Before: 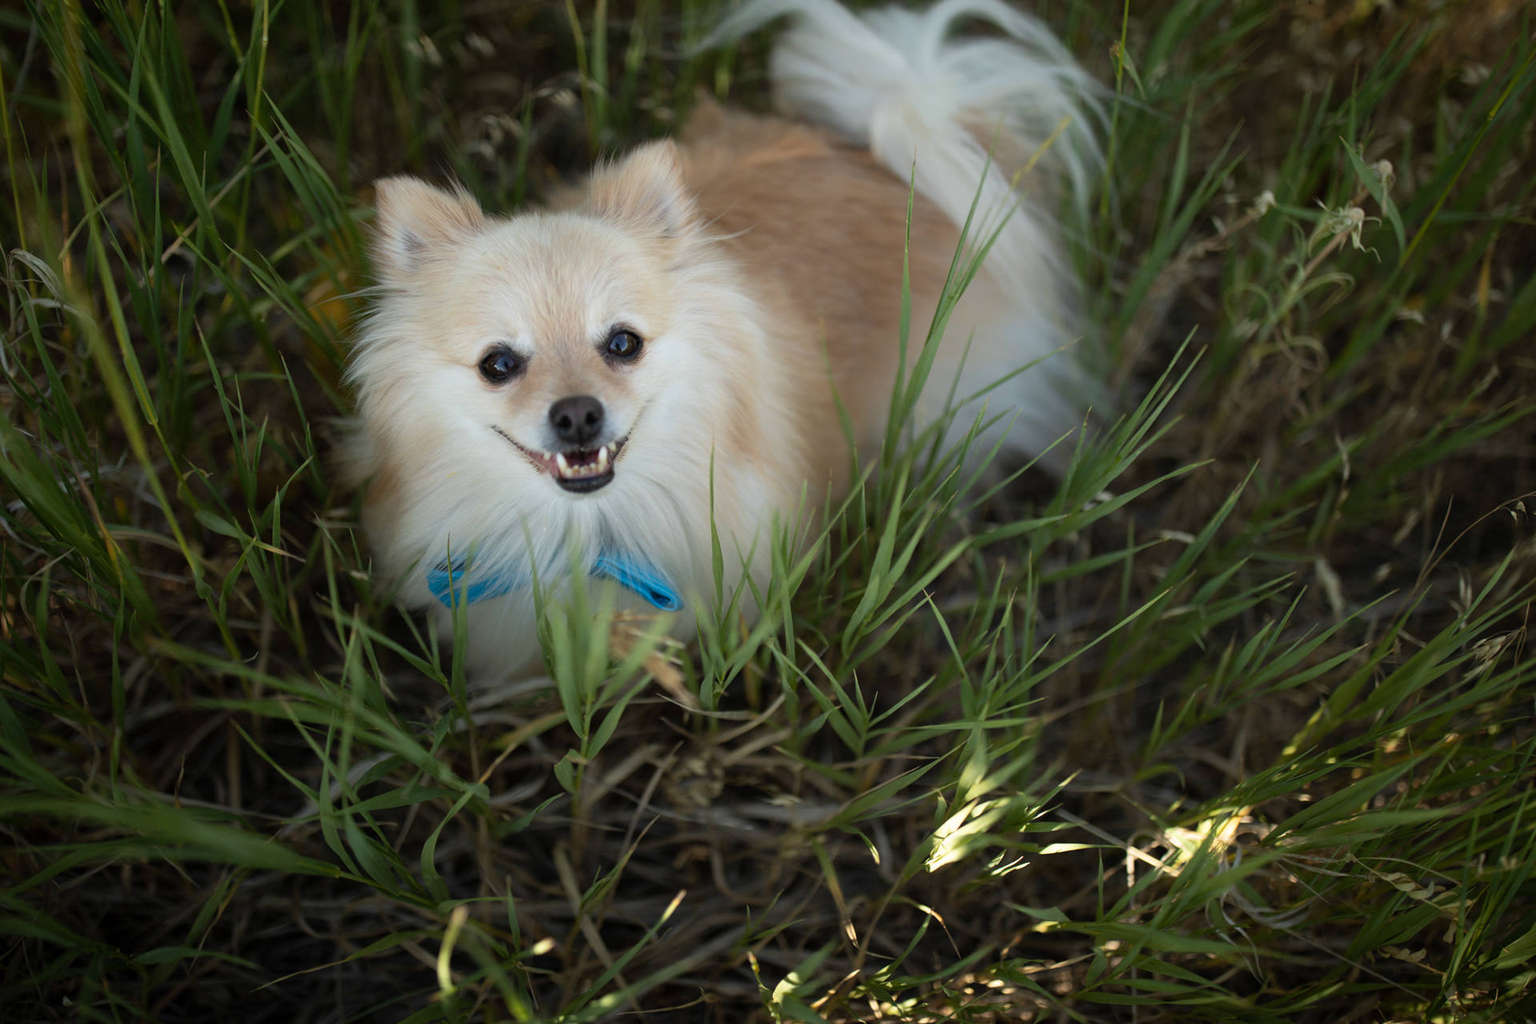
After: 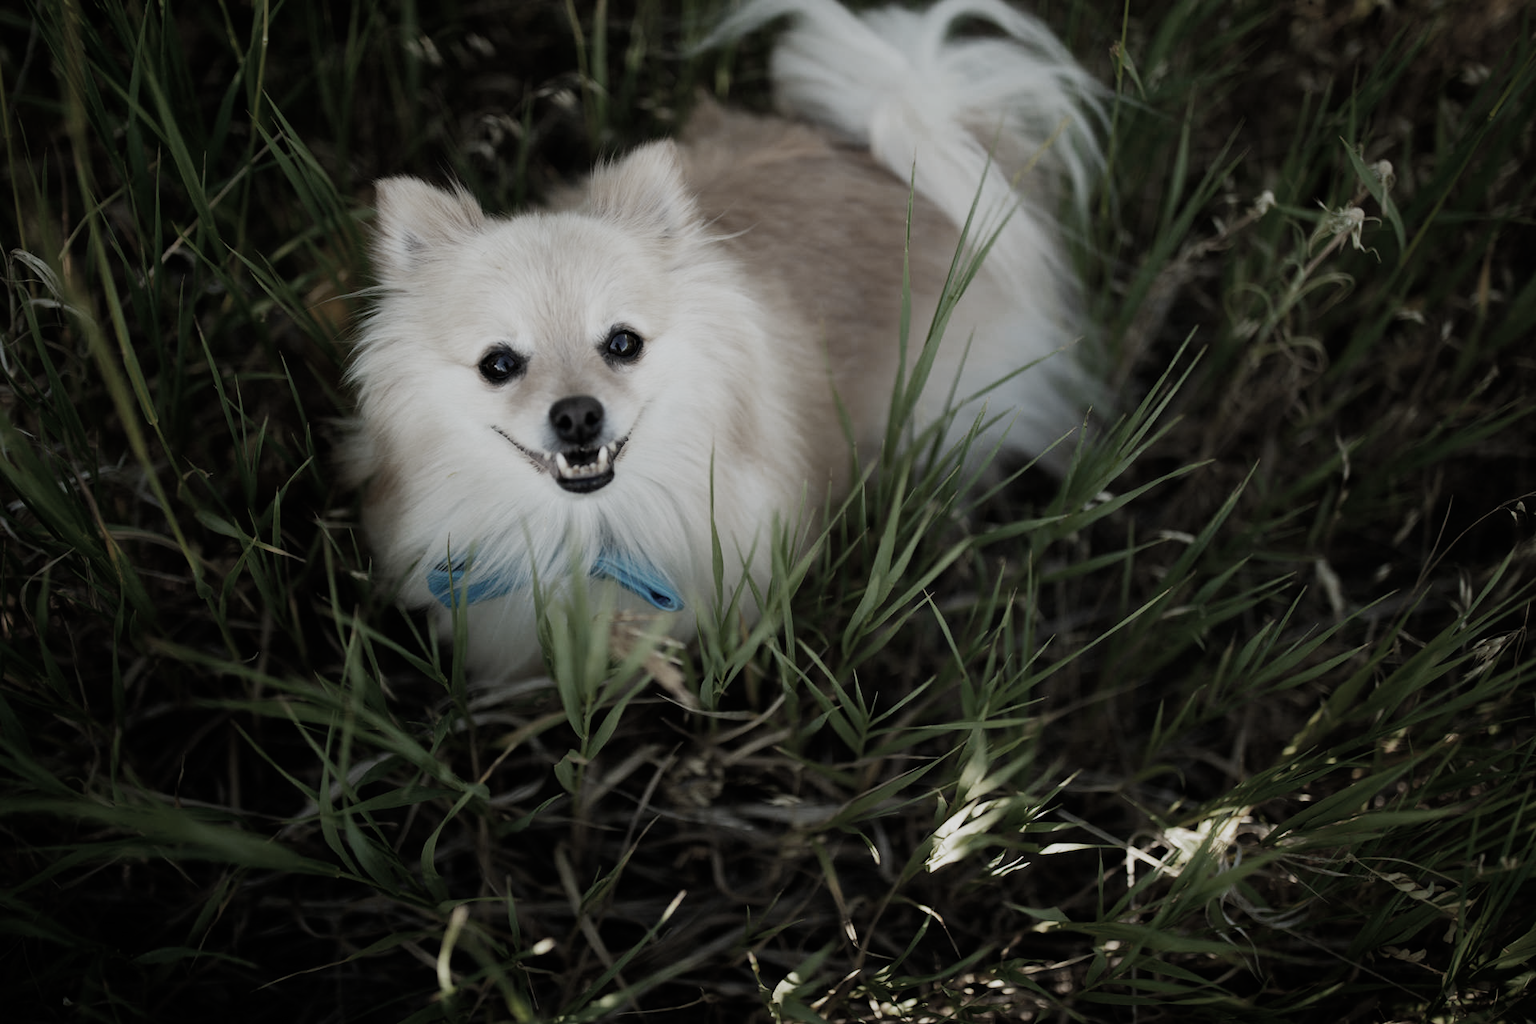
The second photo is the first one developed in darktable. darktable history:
sigmoid: skew -0.2, preserve hue 0%, red attenuation 0.1, red rotation 0.035, green attenuation 0.1, green rotation -0.017, blue attenuation 0.15, blue rotation -0.052, base primaries Rec2020
color zones: curves: ch0 [(0, 0.487) (0.241, 0.395) (0.434, 0.373) (0.658, 0.412) (0.838, 0.487)]; ch1 [(0, 0) (0.053, 0.053) (0.211, 0.202) (0.579, 0.259) (0.781, 0.241)]
